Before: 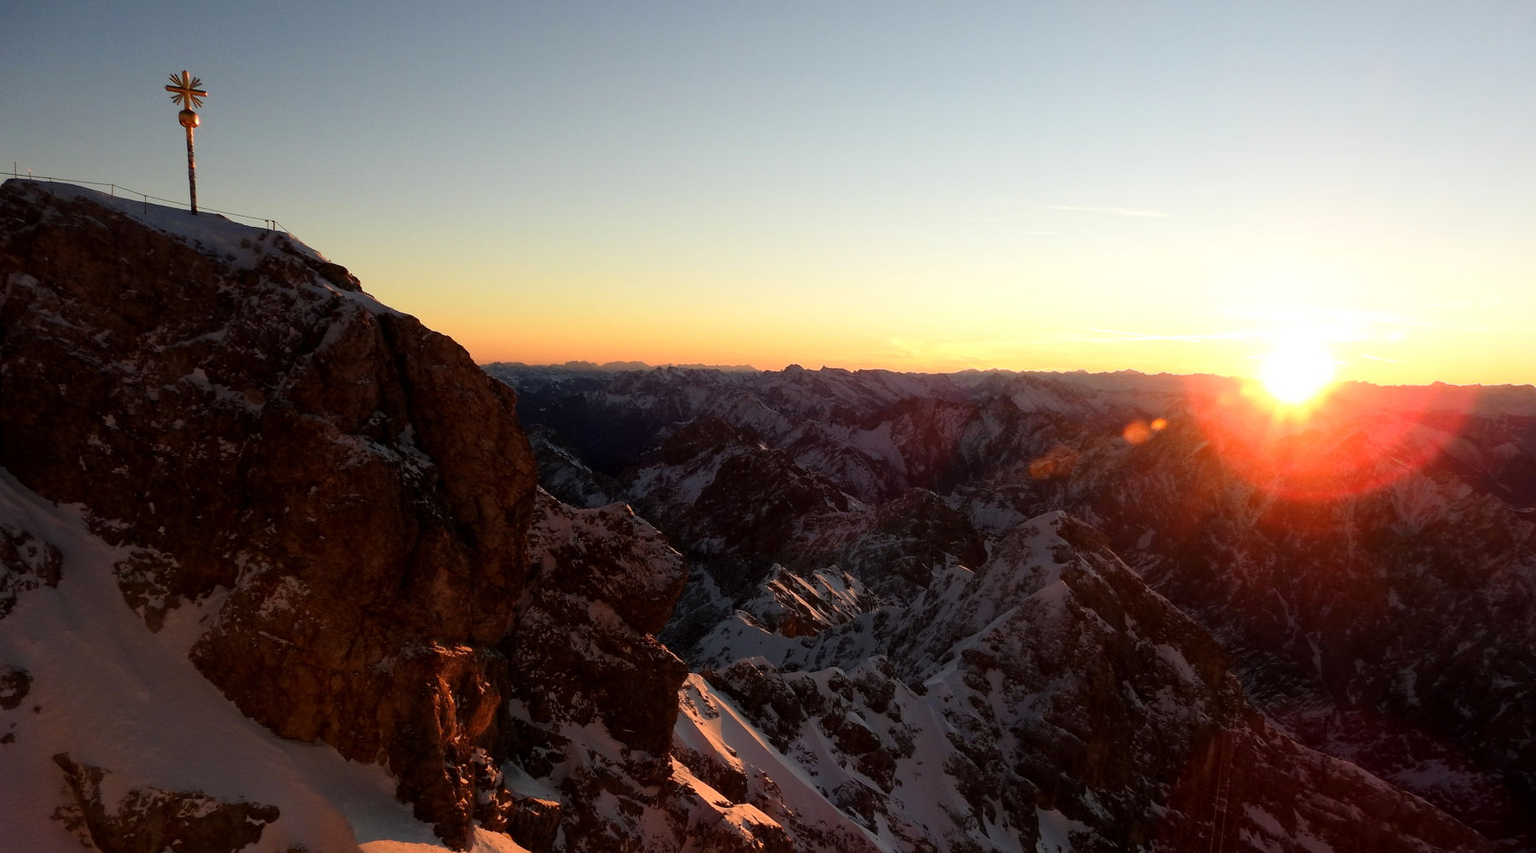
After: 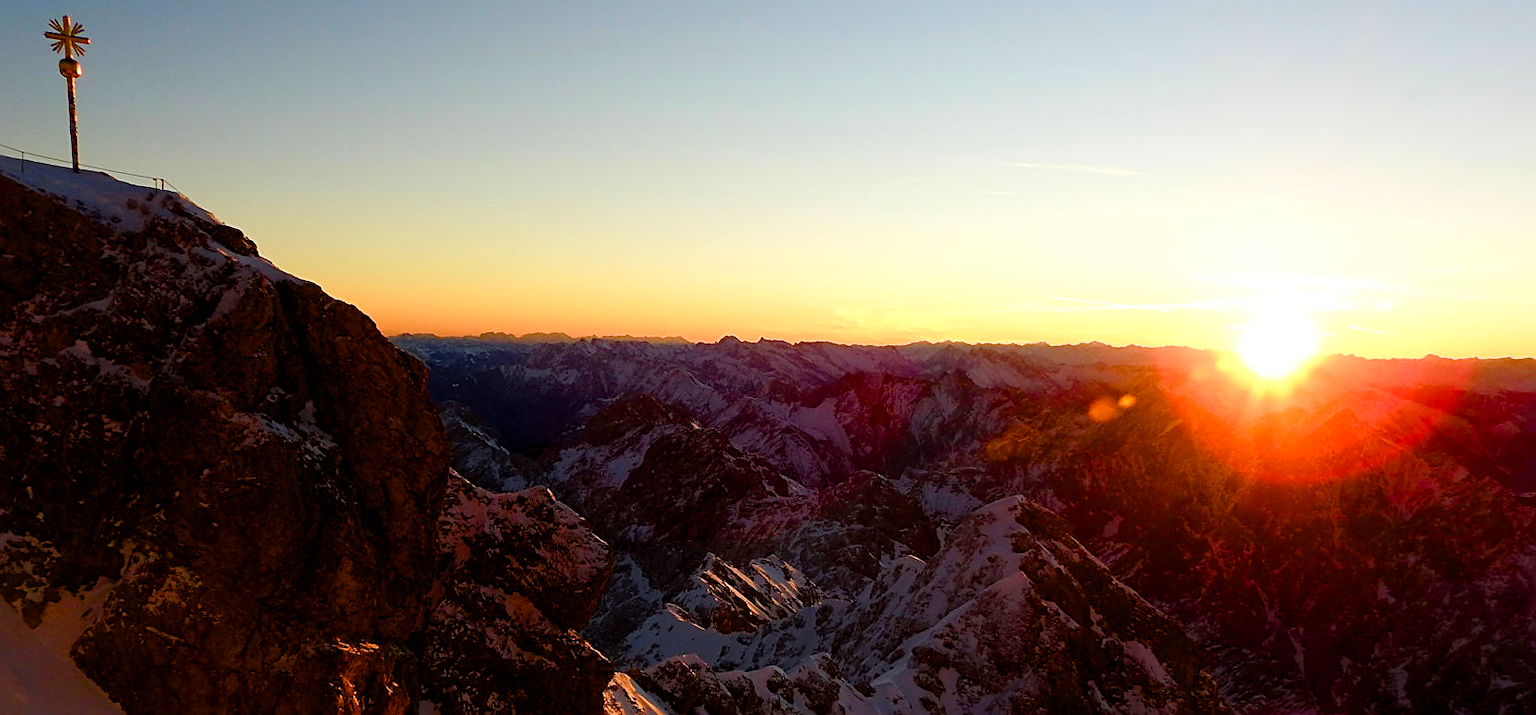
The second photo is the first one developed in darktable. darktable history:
sharpen: on, module defaults
crop: left 8.155%, top 6.611%, bottom 15.385%
color balance rgb: perceptual saturation grading › global saturation 24.74%, perceptual saturation grading › highlights -51.22%, perceptual saturation grading › mid-tones 19.16%, perceptual saturation grading › shadows 60.98%, global vibrance 50%
